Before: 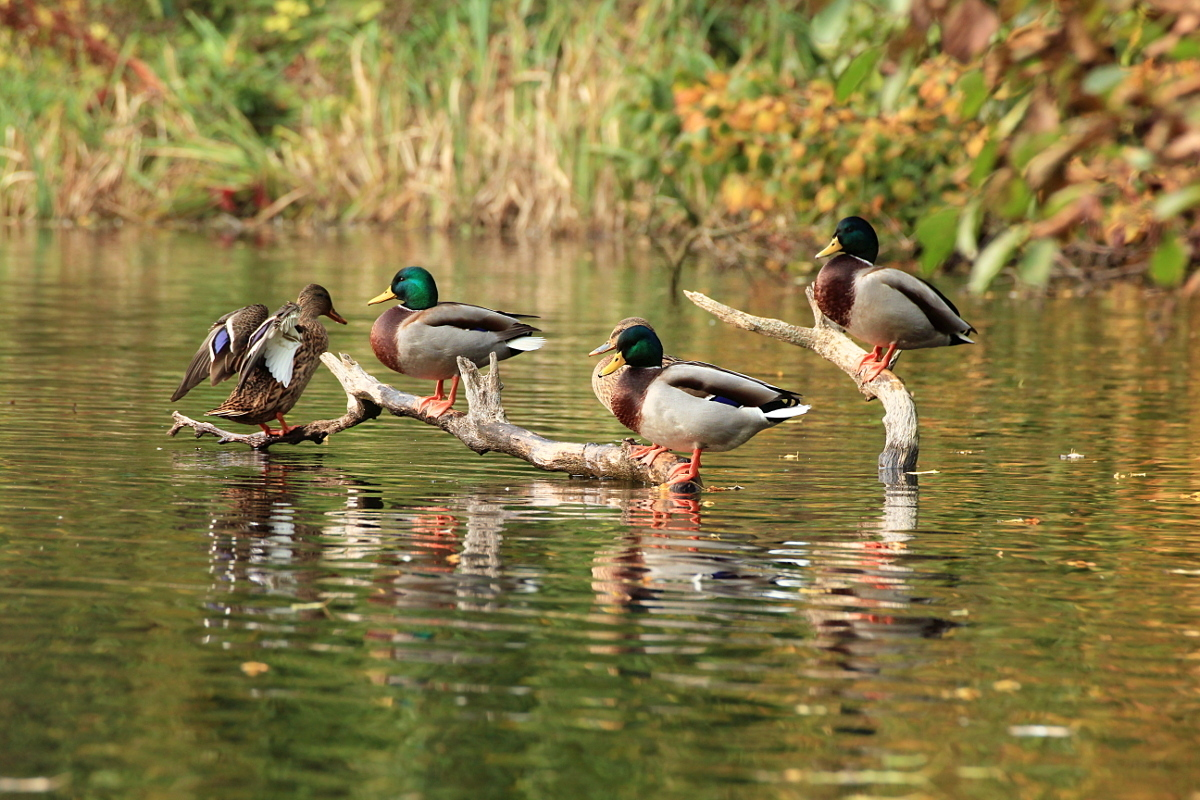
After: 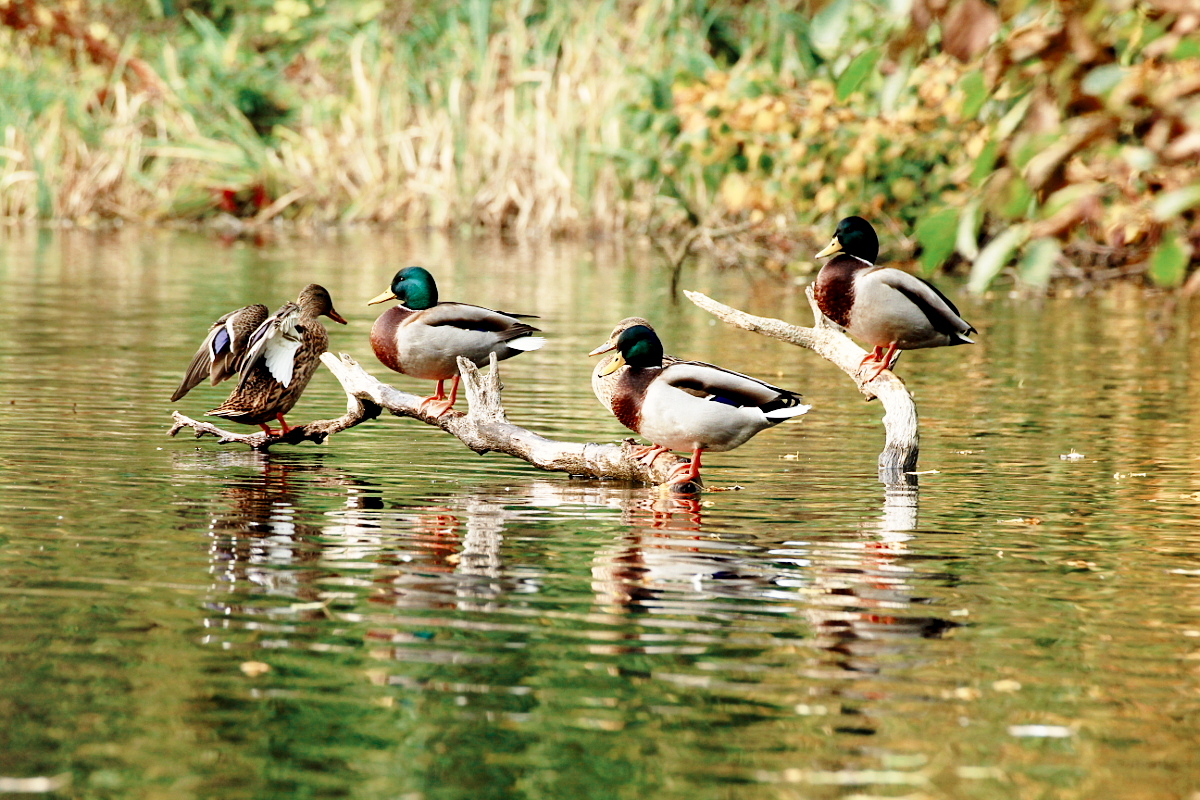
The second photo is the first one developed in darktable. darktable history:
exposure: black level correction 0.01, exposure 0.011 EV, compensate highlight preservation false
base curve: curves: ch0 [(0, 0) (0.028, 0.03) (0.121, 0.232) (0.46, 0.748) (0.859, 0.968) (1, 1)], preserve colors none
color zones: curves: ch0 [(0, 0.5) (0.125, 0.4) (0.25, 0.5) (0.375, 0.4) (0.5, 0.4) (0.625, 0.35) (0.75, 0.35) (0.875, 0.5)]; ch1 [(0, 0.35) (0.125, 0.45) (0.25, 0.35) (0.375, 0.35) (0.5, 0.35) (0.625, 0.35) (0.75, 0.45) (0.875, 0.35)]; ch2 [(0, 0.6) (0.125, 0.5) (0.25, 0.5) (0.375, 0.6) (0.5, 0.6) (0.625, 0.5) (0.75, 0.5) (0.875, 0.5)]
